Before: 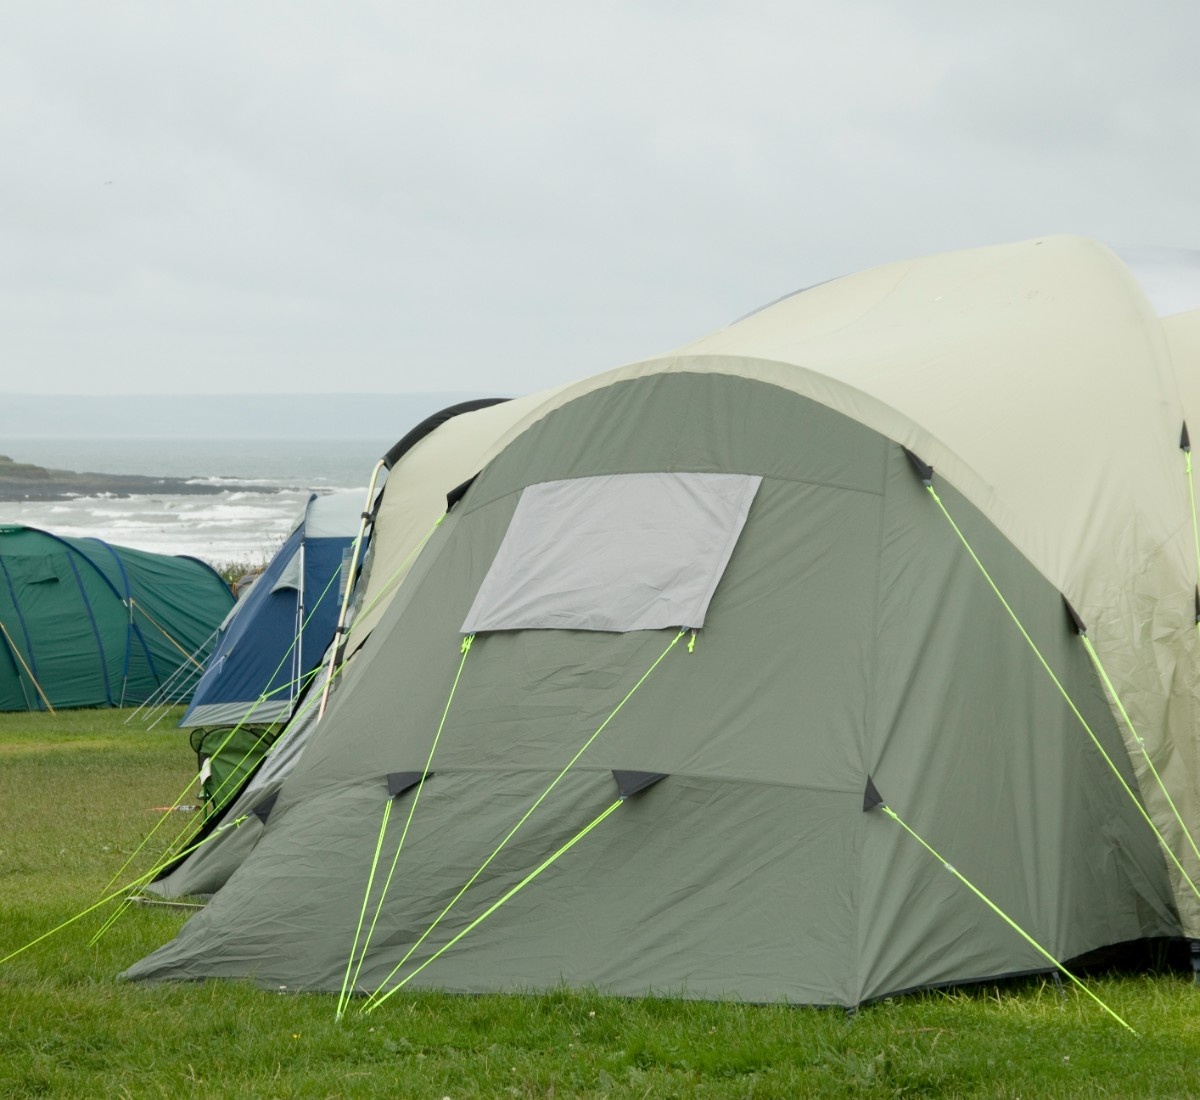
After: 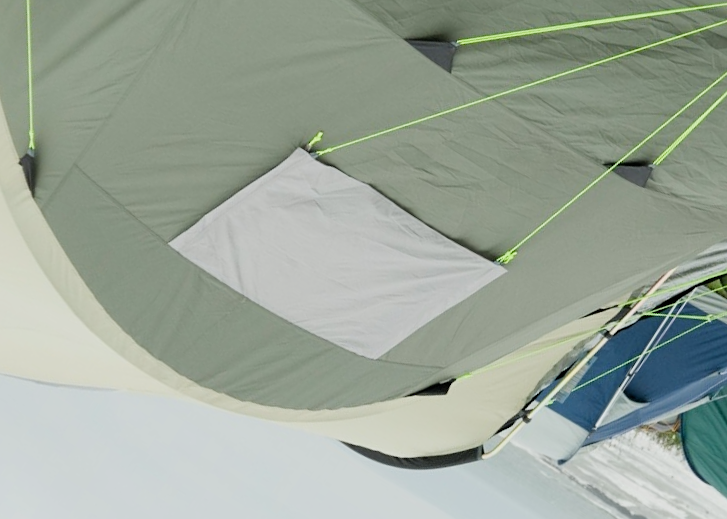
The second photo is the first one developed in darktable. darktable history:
exposure: exposure 0.299 EV, compensate exposure bias true, compensate highlight preservation false
crop and rotate: angle 148.32°, left 9.131%, top 15.566%, right 4.554%, bottom 17.141%
sharpen: amount 0.202
filmic rgb: black relative exposure -7.97 EV, white relative exposure 3.87 EV, hardness 4.32
